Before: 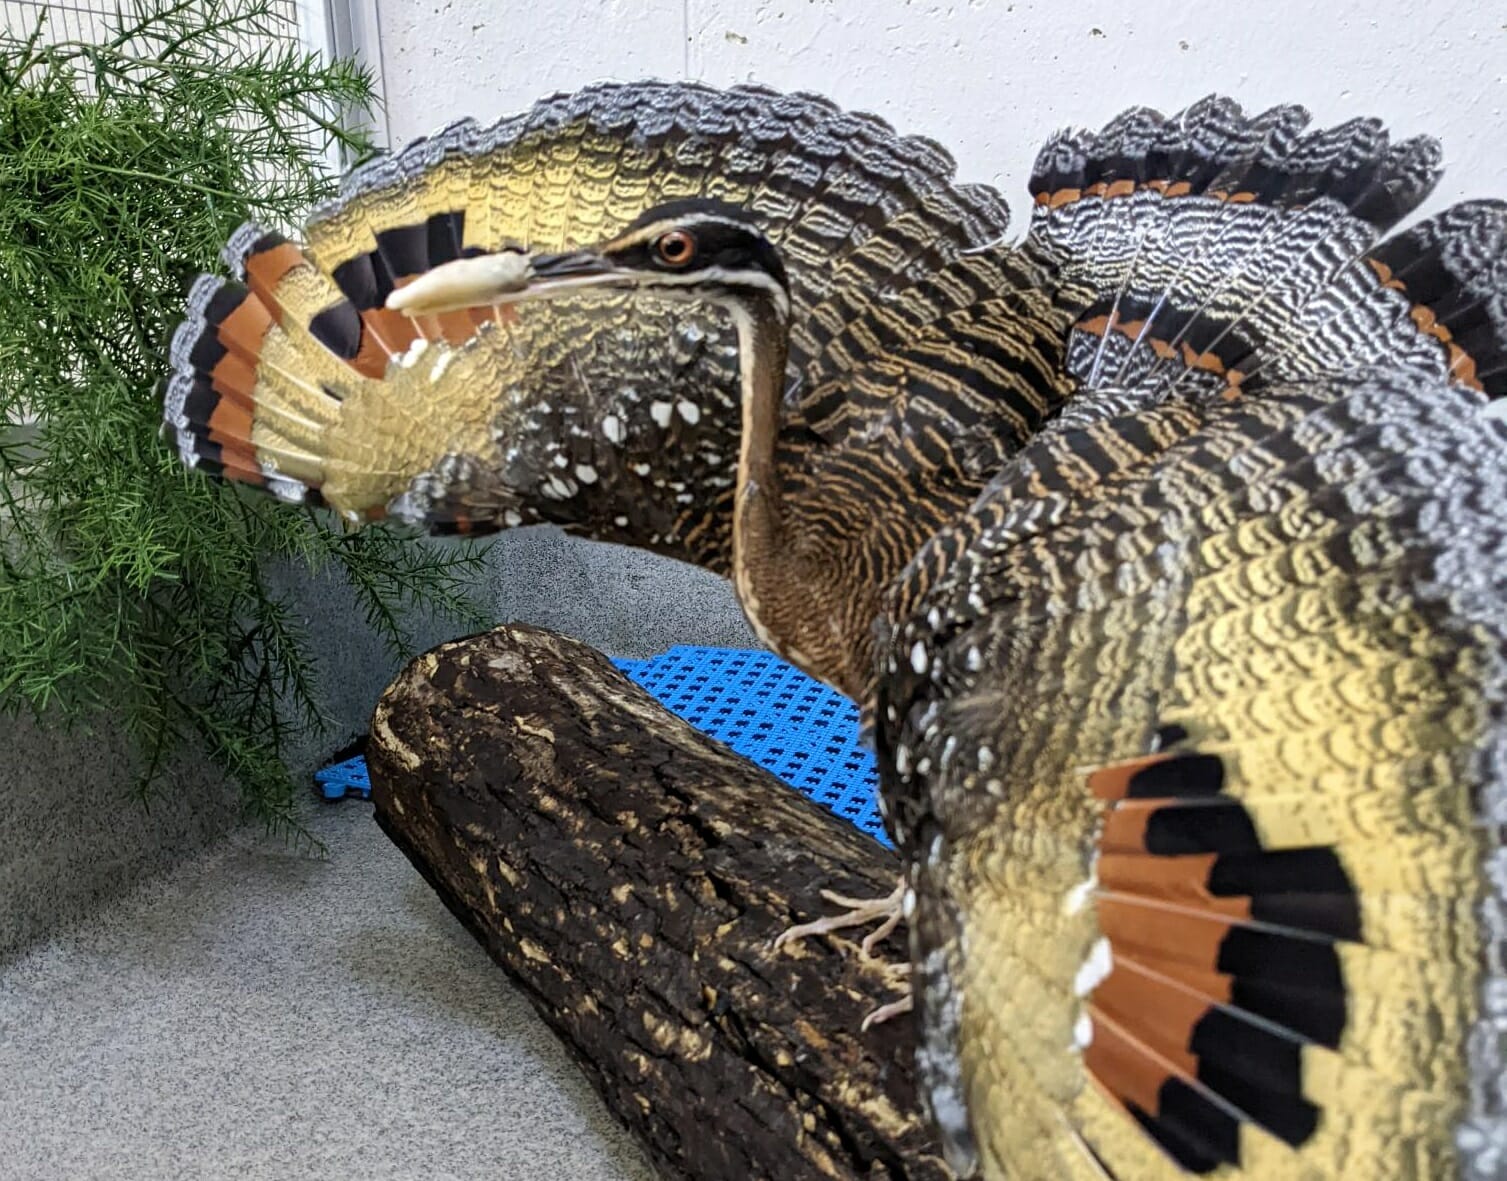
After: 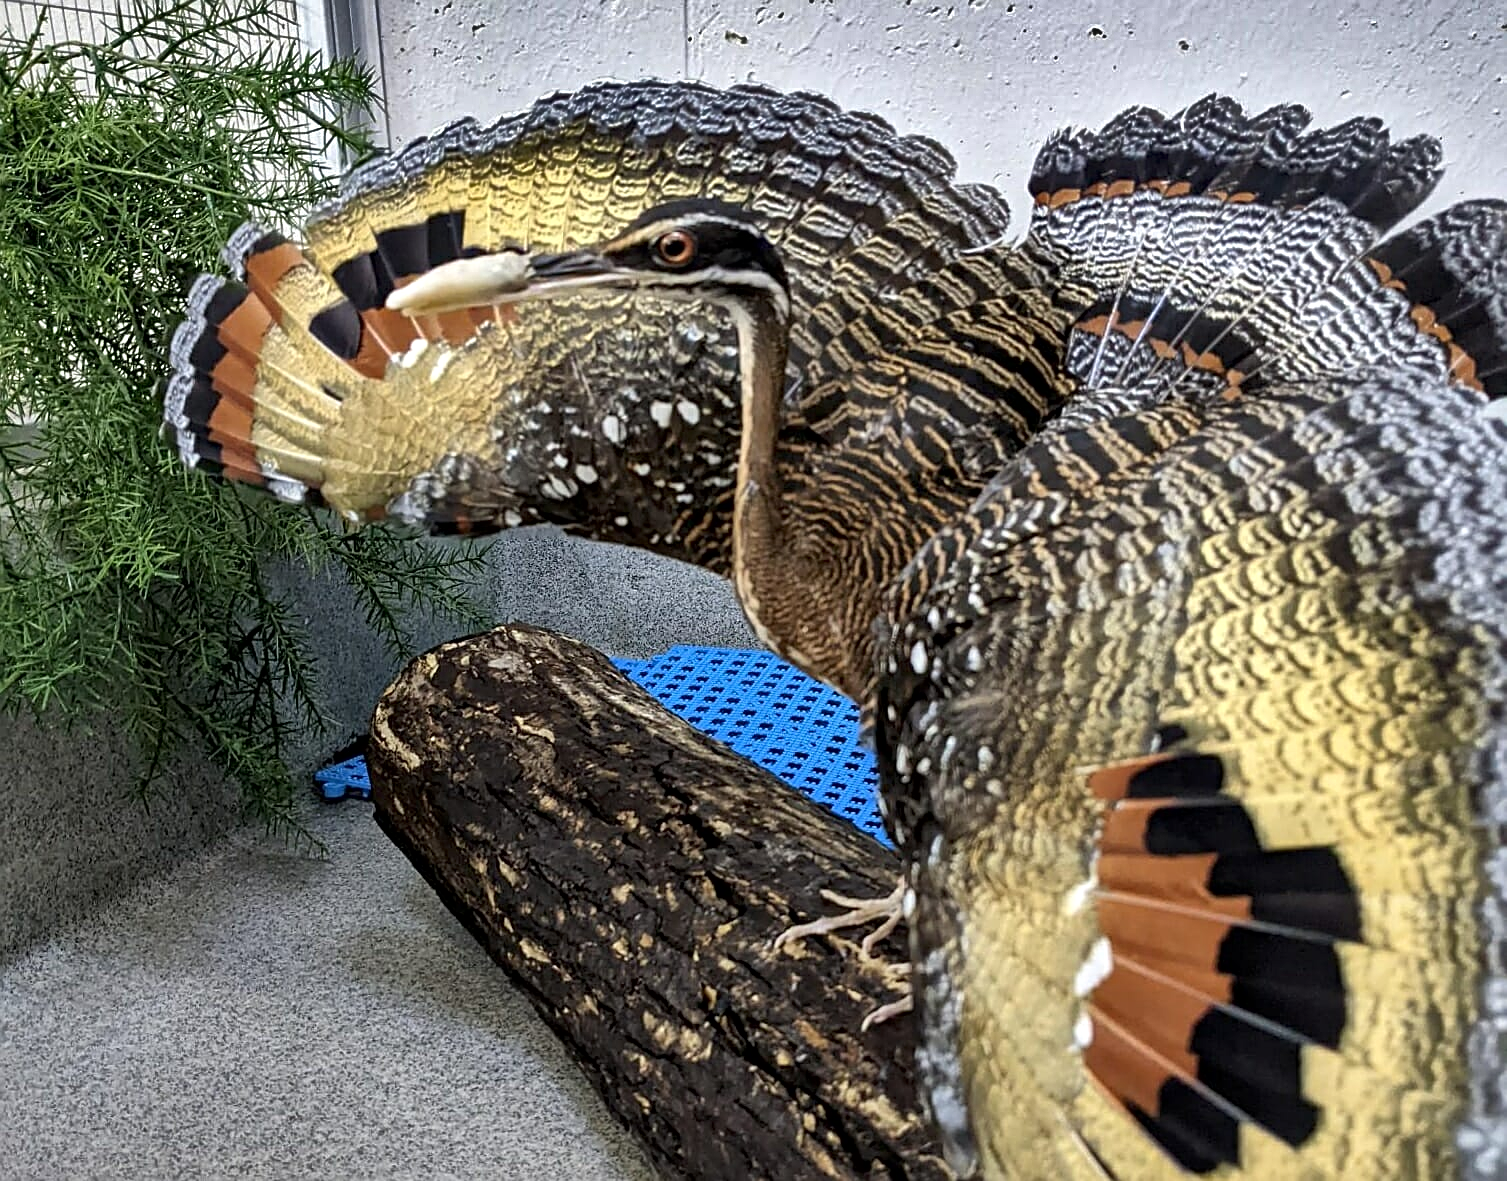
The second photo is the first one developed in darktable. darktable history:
local contrast: mode bilateral grid, contrast 26, coarseness 50, detail 123%, midtone range 0.2
sharpen: on, module defaults
shadows and highlights: shadows 20.92, highlights -82.9, soften with gaussian
